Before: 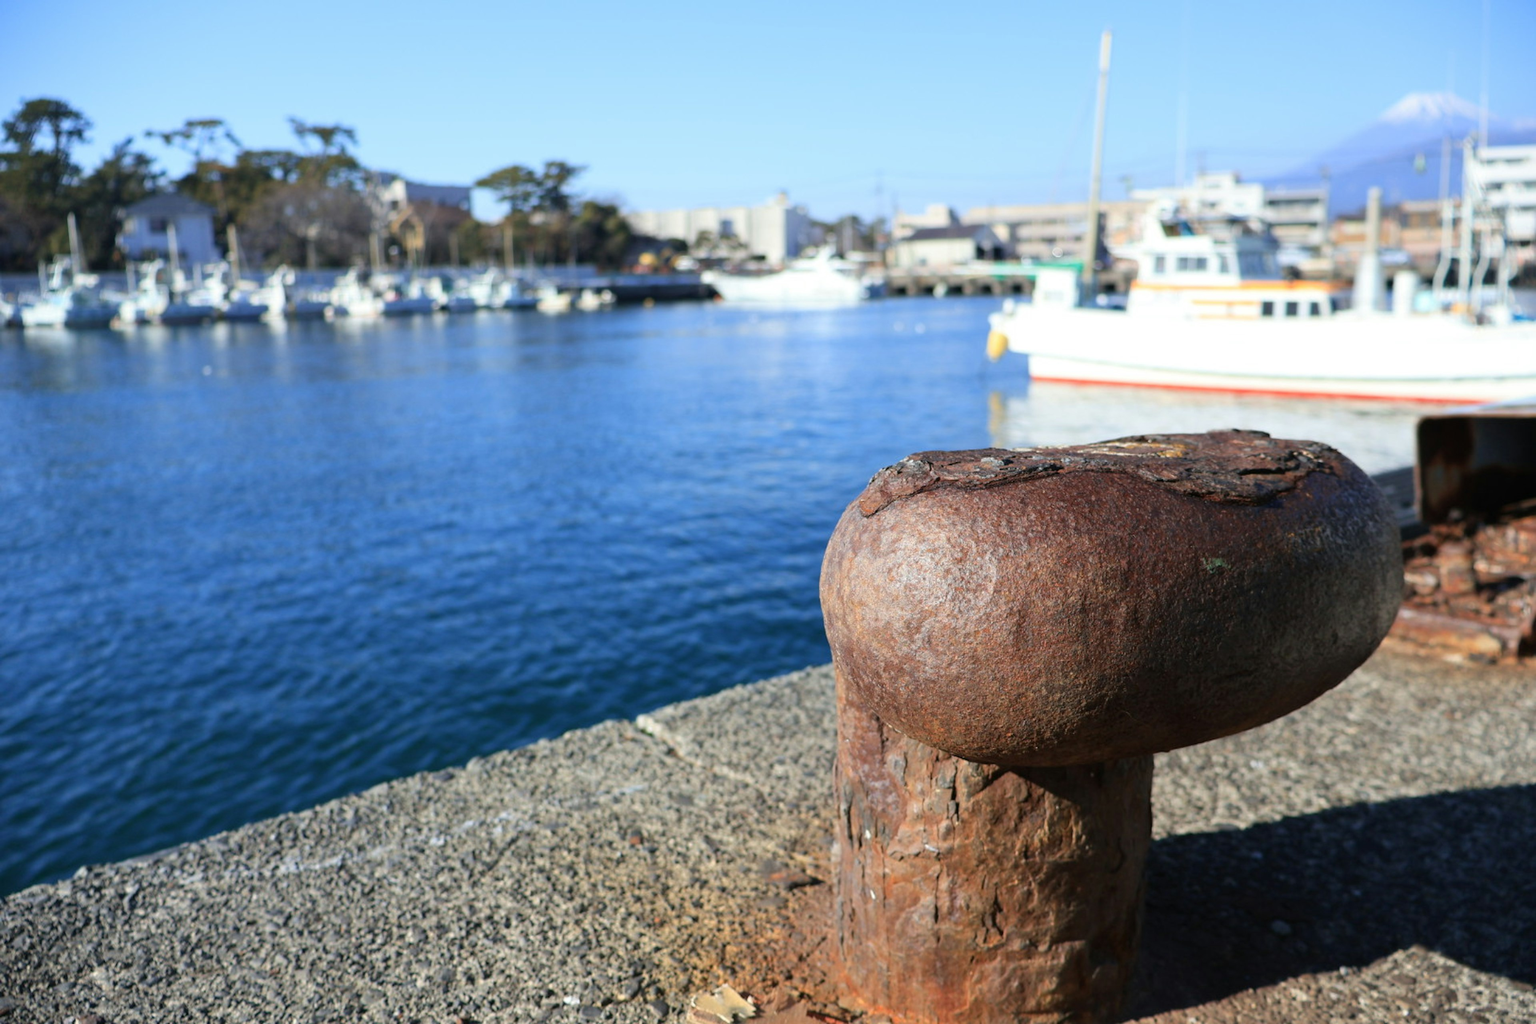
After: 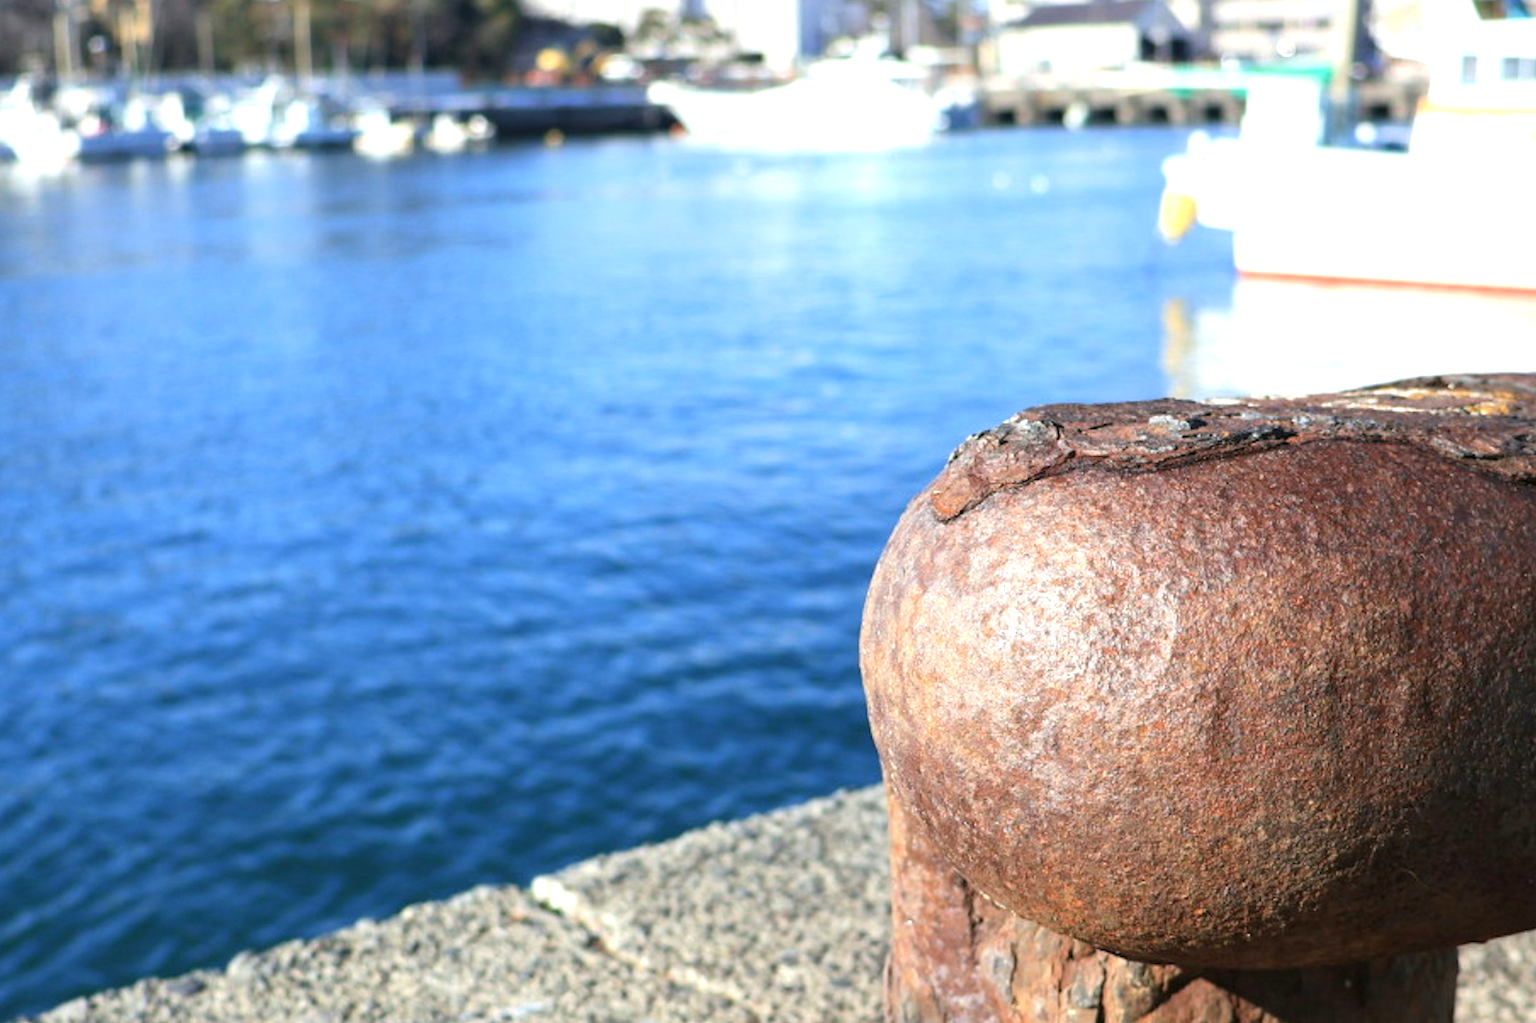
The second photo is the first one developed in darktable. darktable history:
exposure: black level correction 0, exposure 0.7 EV, compensate exposure bias true, compensate highlight preservation false
crop and rotate: left 22.13%, top 22.054%, right 22.026%, bottom 22.102%
